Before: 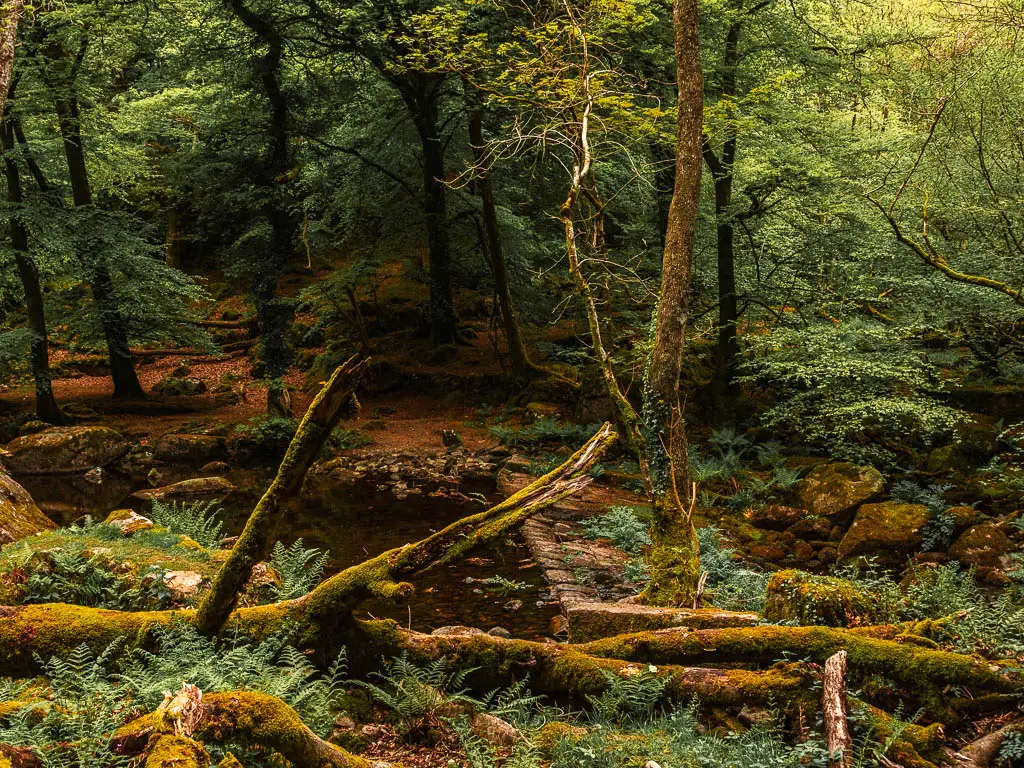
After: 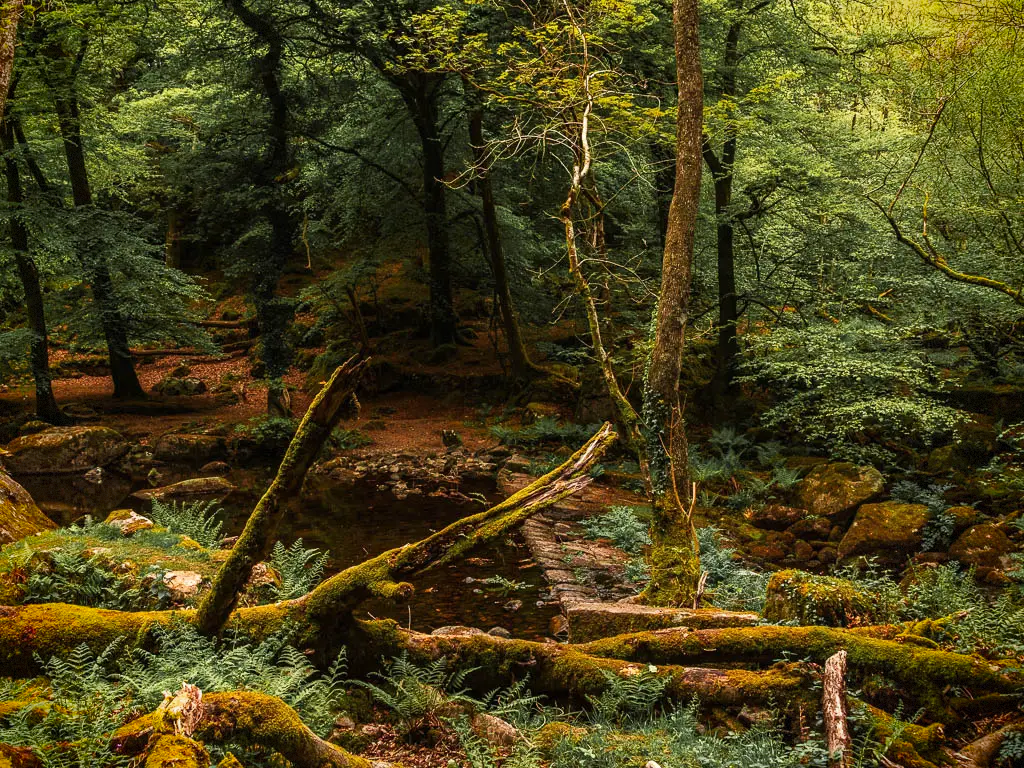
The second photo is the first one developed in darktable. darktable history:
vignetting: saturation 0.369, dithering 8-bit output
